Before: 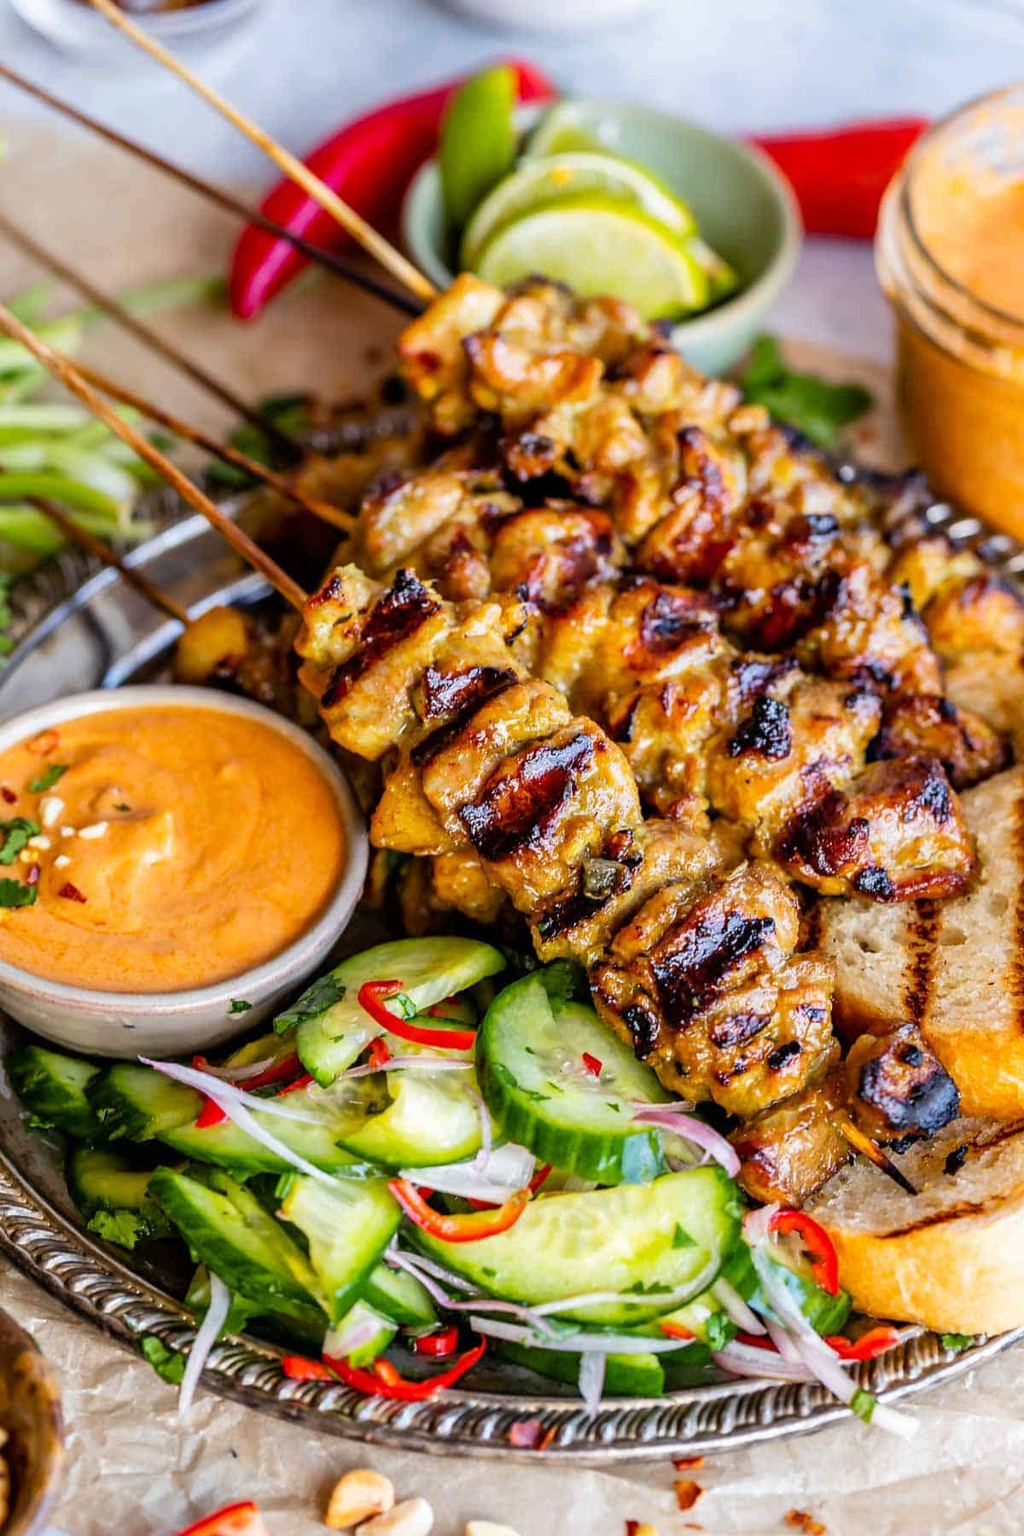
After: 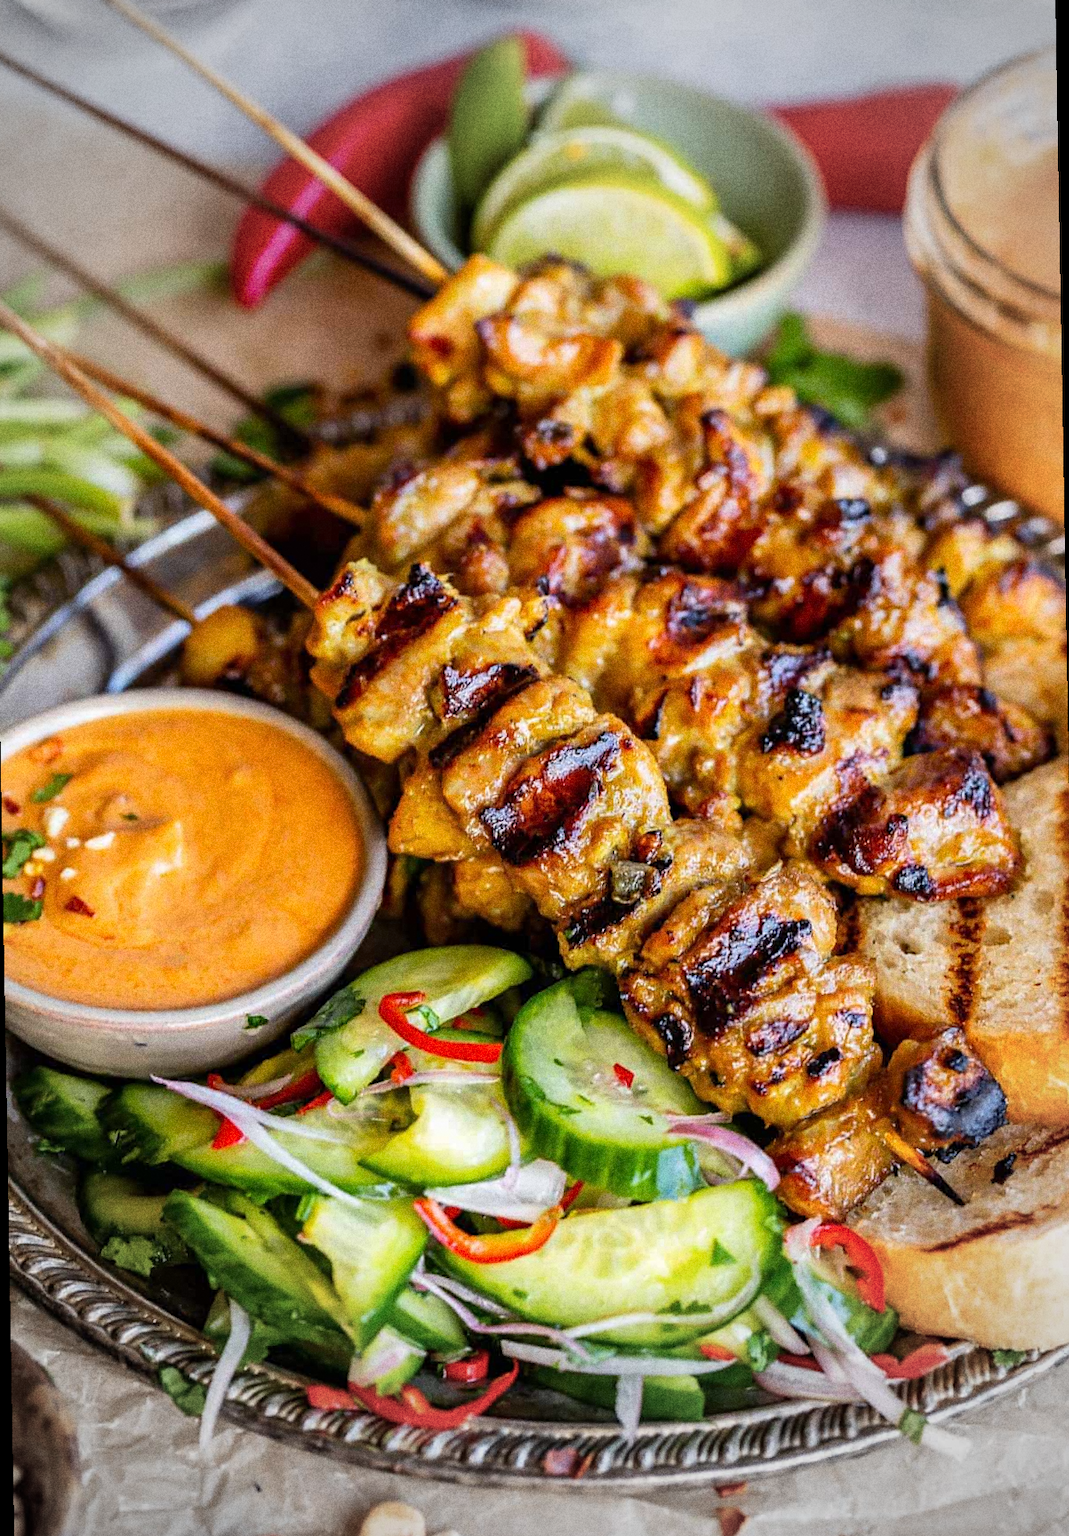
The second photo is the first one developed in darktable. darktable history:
vignetting: fall-off start 67.15%, brightness -0.442, saturation -0.691, width/height ratio 1.011, unbound false
rotate and perspective: rotation -1°, crop left 0.011, crop right 0.989, crop top 0.025, crop bottom 0.975
grain: coarseness 11.82 ISO, strength 36.67%, mid-tones bias 74.17%
